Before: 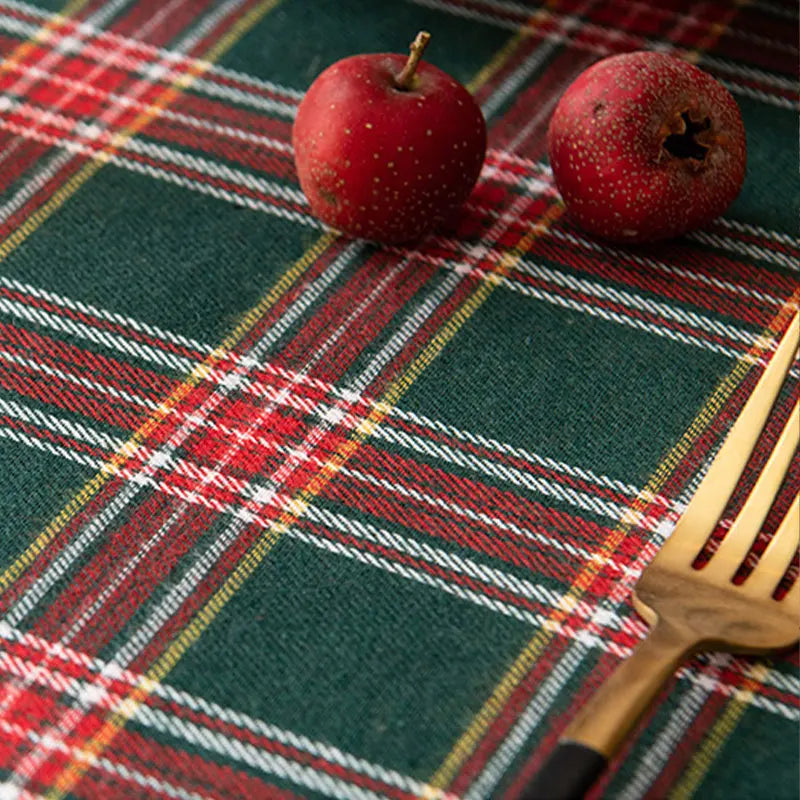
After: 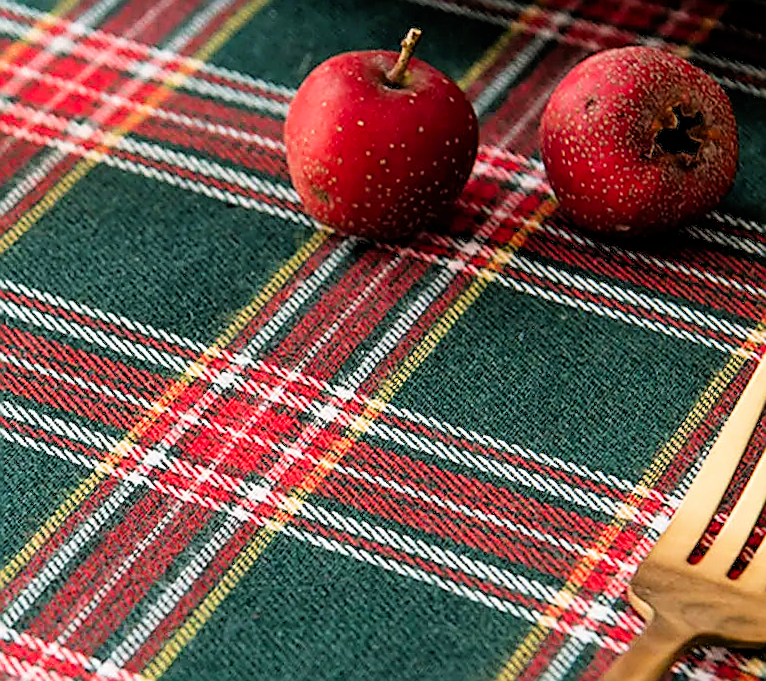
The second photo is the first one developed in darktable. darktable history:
exposure: black level correction 0, exposure 0.692 EV, compensate highlight preservation false
crop and rotate: angle 0.462°, left 0.363%, right 3.026%, bottom 14.082%
contrast brightness saturation: saturation 0.123
sharpen: radius 1.353, amount 1.25, threshold 0.606
filmic rgb: black relative exposure -7.72 EV, white relative exposure 4.44 EV, hardness 3.75, latitude 49.91%, contrast 1.101, add noise in highlights 0.002, preserve chrominance max RGB, color science v3 (2019), use custom middle-gray values true, contrast in highlights soft
